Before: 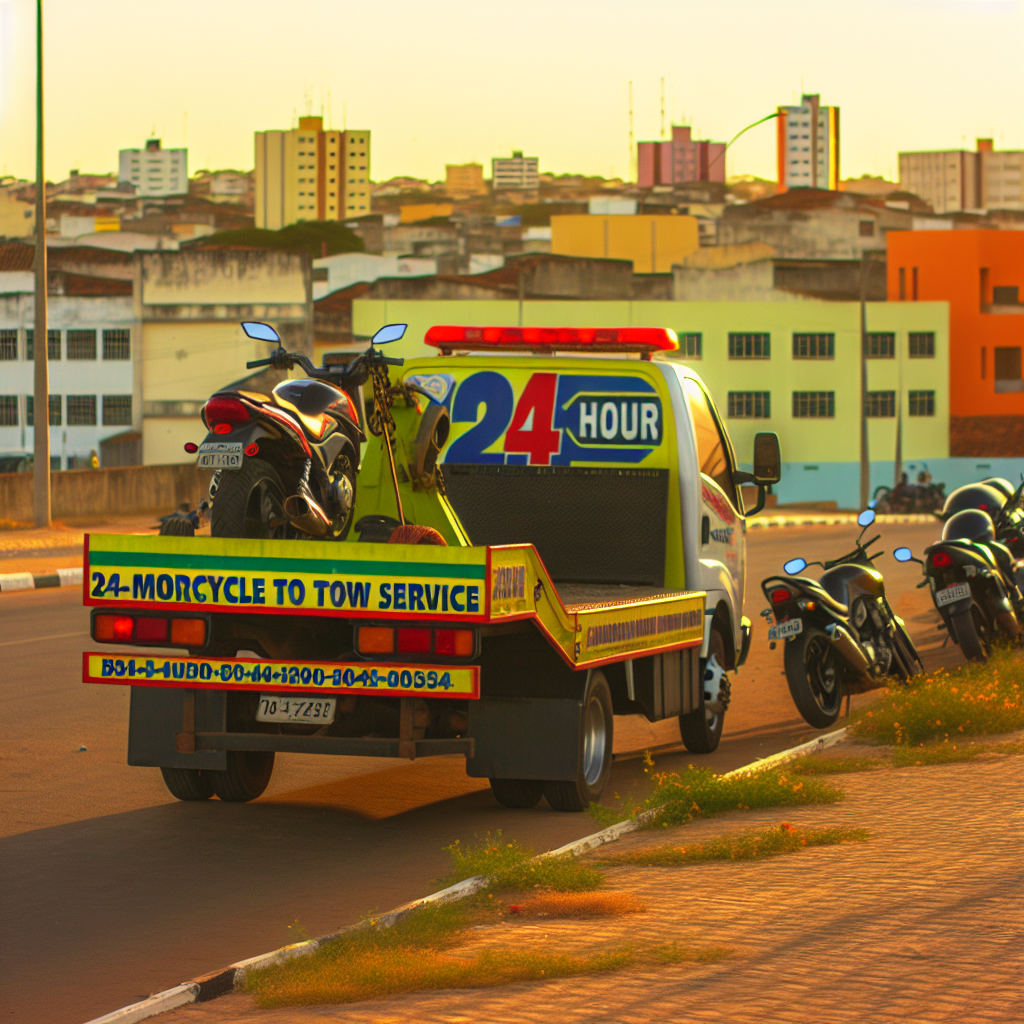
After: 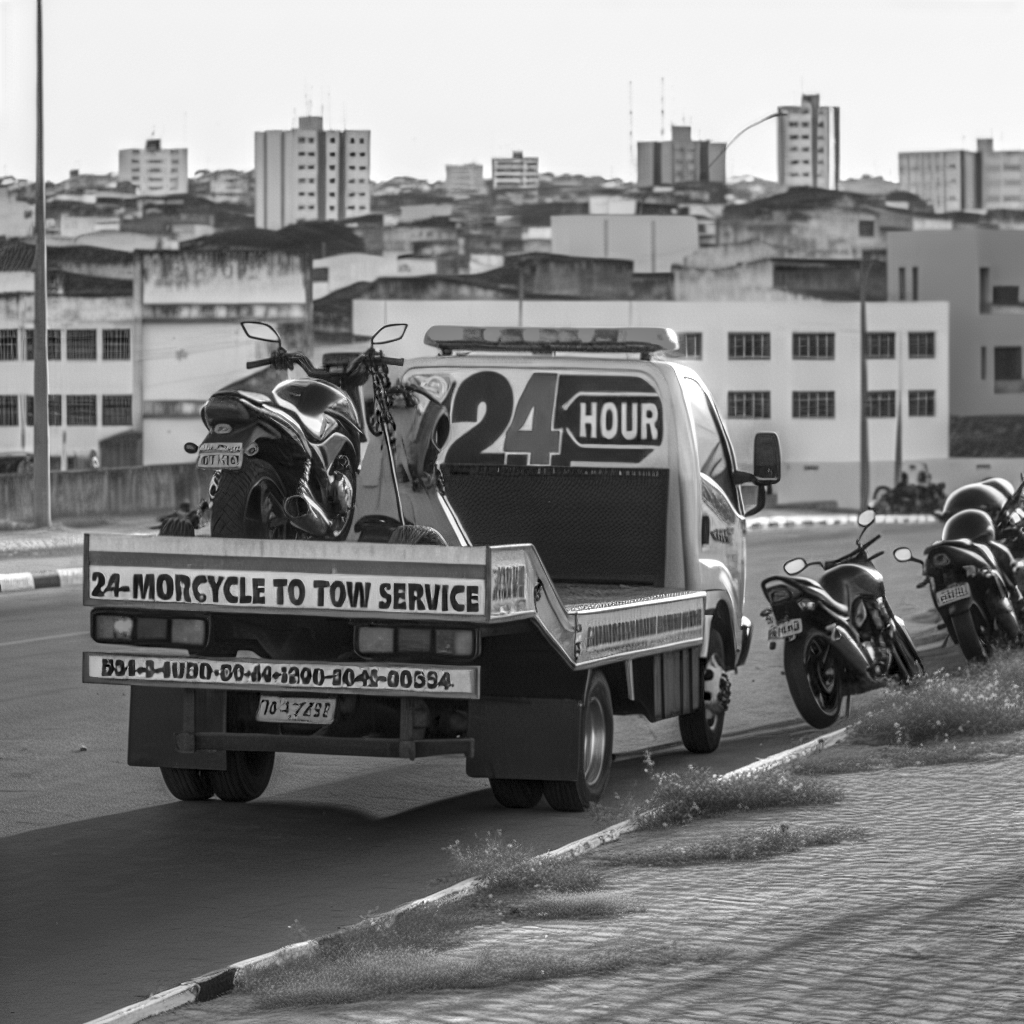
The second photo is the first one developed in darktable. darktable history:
monochrome: a 32, b 64, size 2.3
local contrast: highlights 61%, detail 143%, midtone range 0.428
